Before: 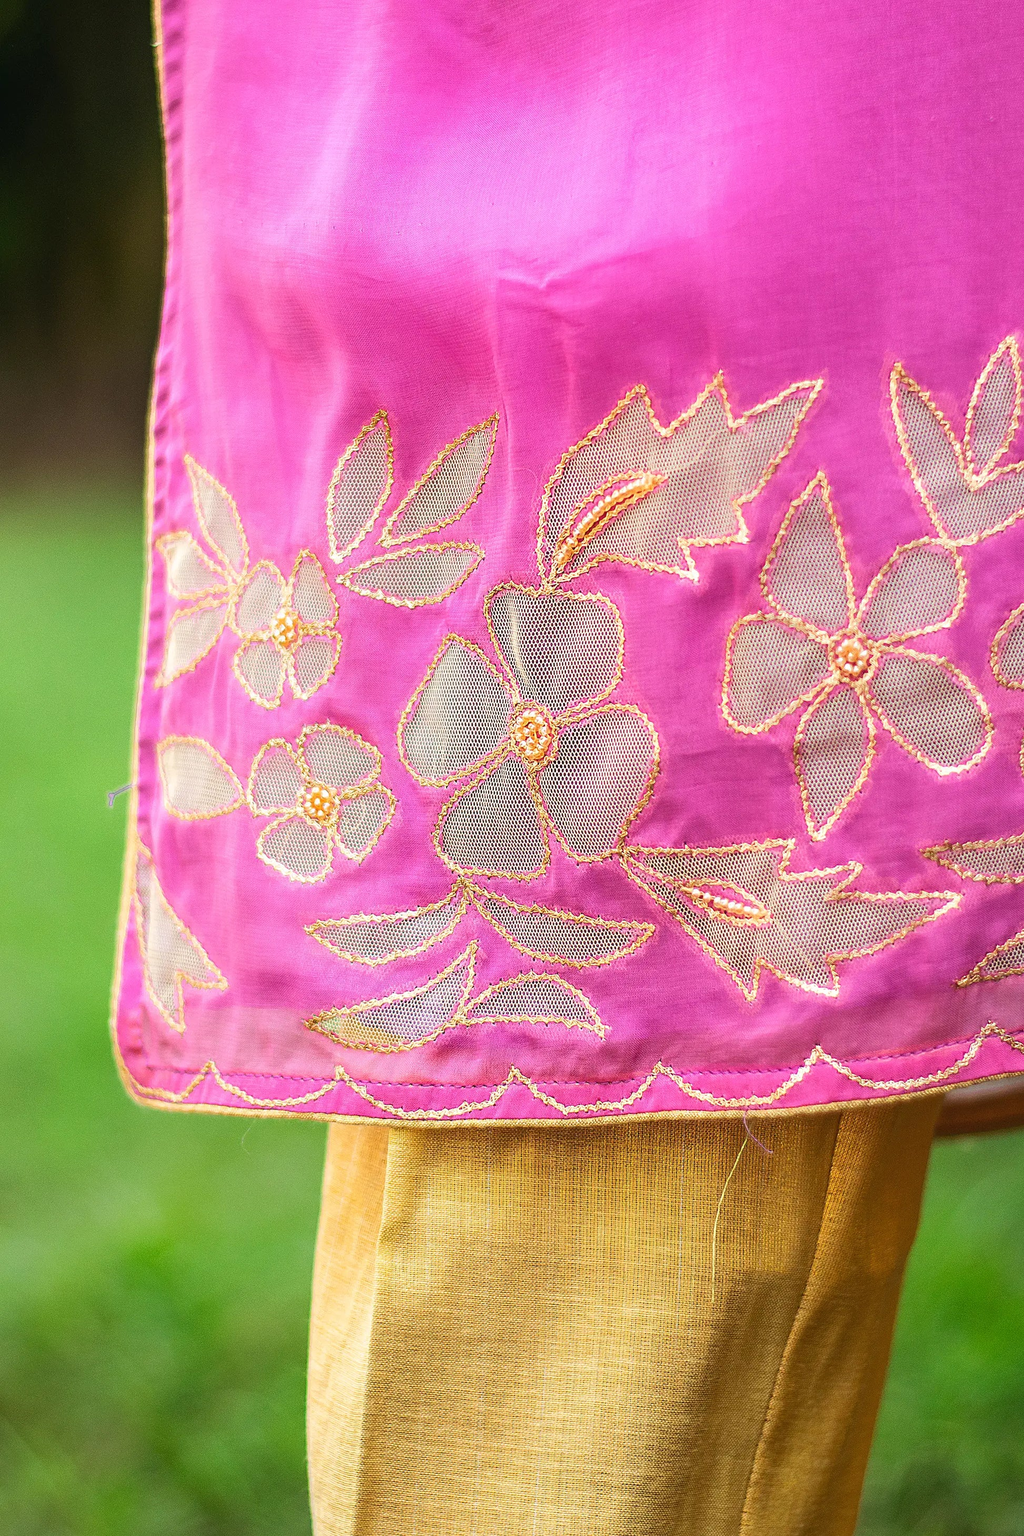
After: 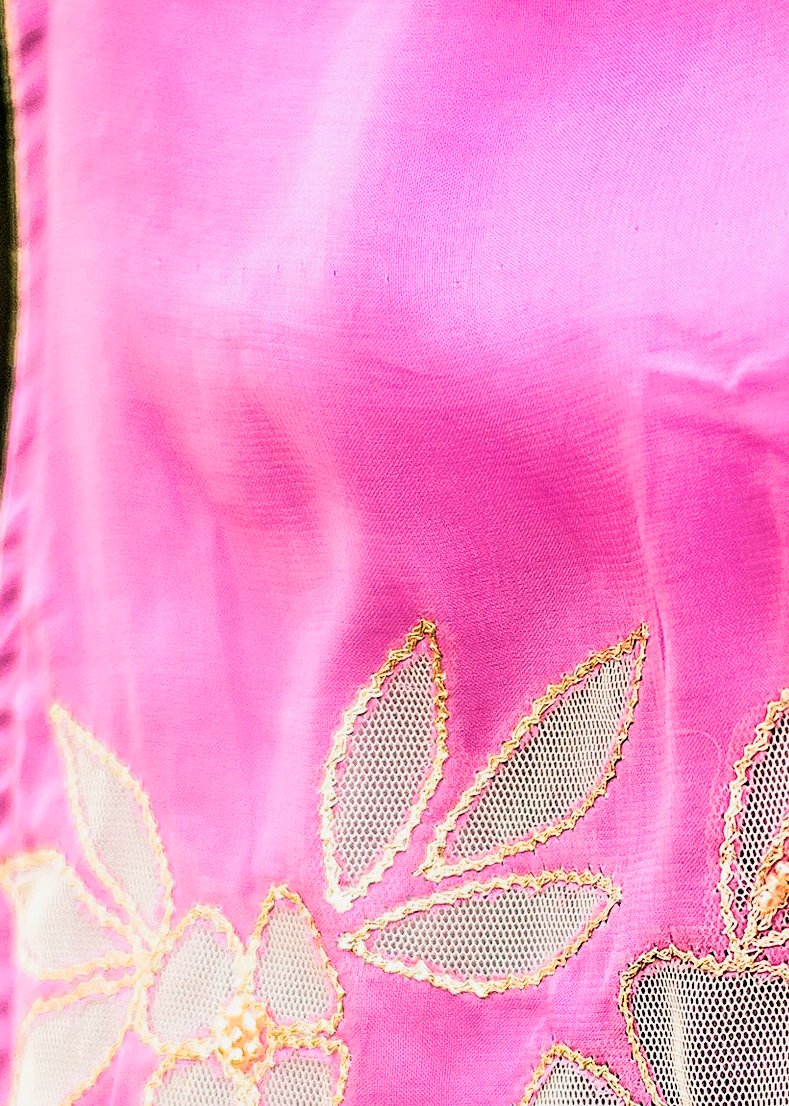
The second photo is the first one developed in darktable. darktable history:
crop: left 15.452%, top 5.459%, right 43.956%, bottom 56.62%
rgb levels: levels [[0.01, 0.419, 0.839], [0, 0.5, 1], [0, 0.5, 1]]
filmic rgb: black relative exposure -5 EV, white relative exposure 3.5 EV, hardness 3.19, contrast 1.5, highlights saturation mix -50%
